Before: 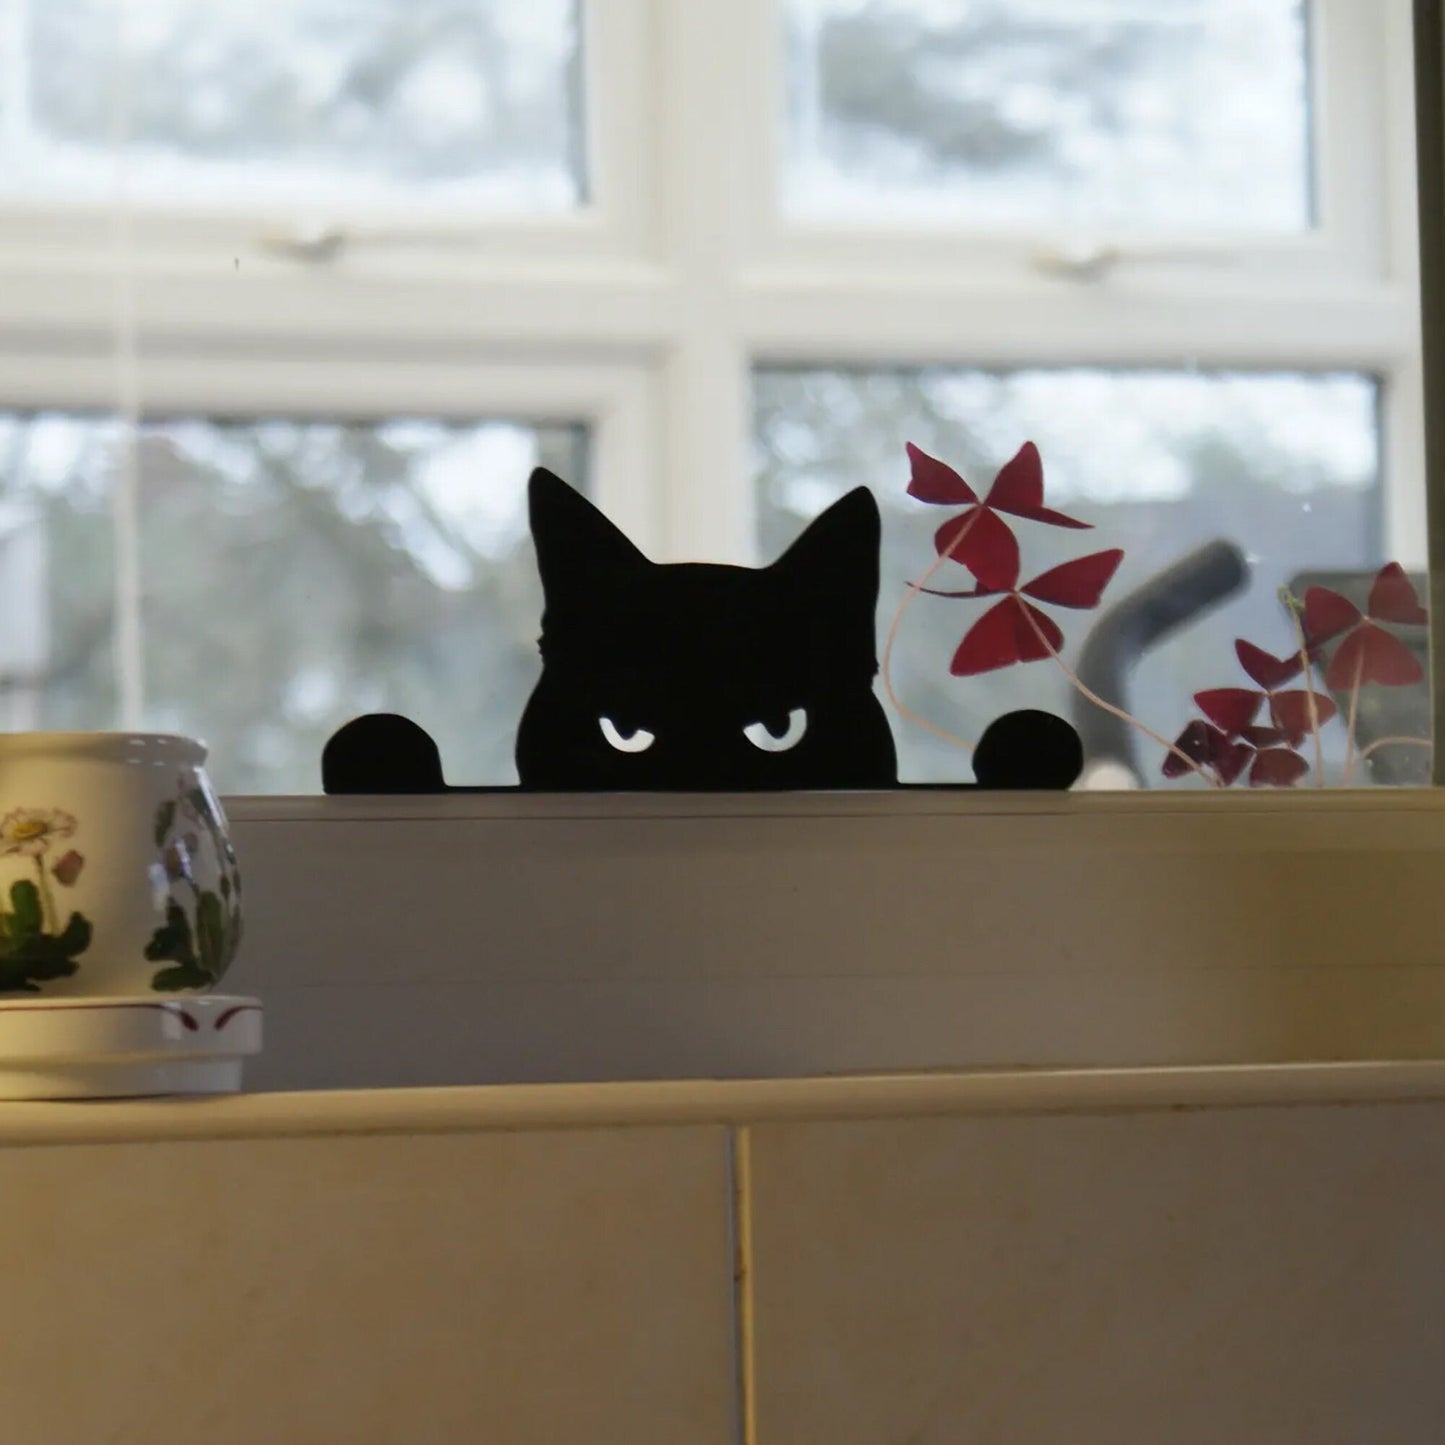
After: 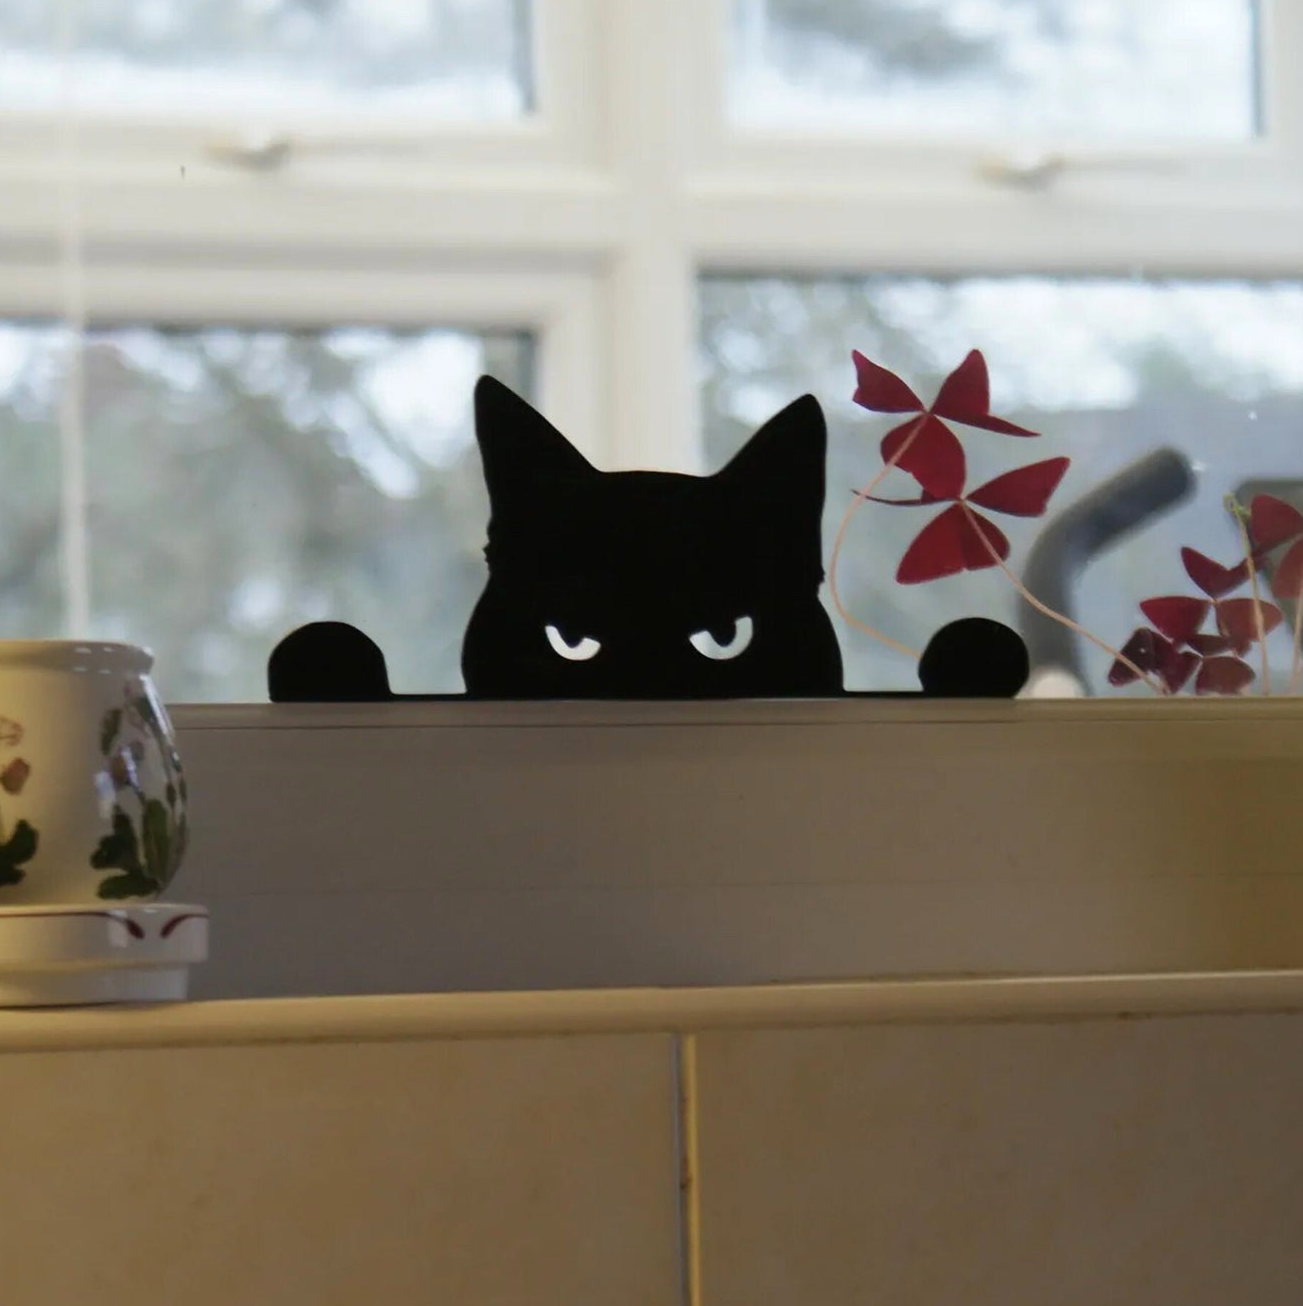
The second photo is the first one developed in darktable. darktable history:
crop: left 3.776%, top 6.382%, right 6.007%, bottom 3.172%
velvia: strength 9.65%
